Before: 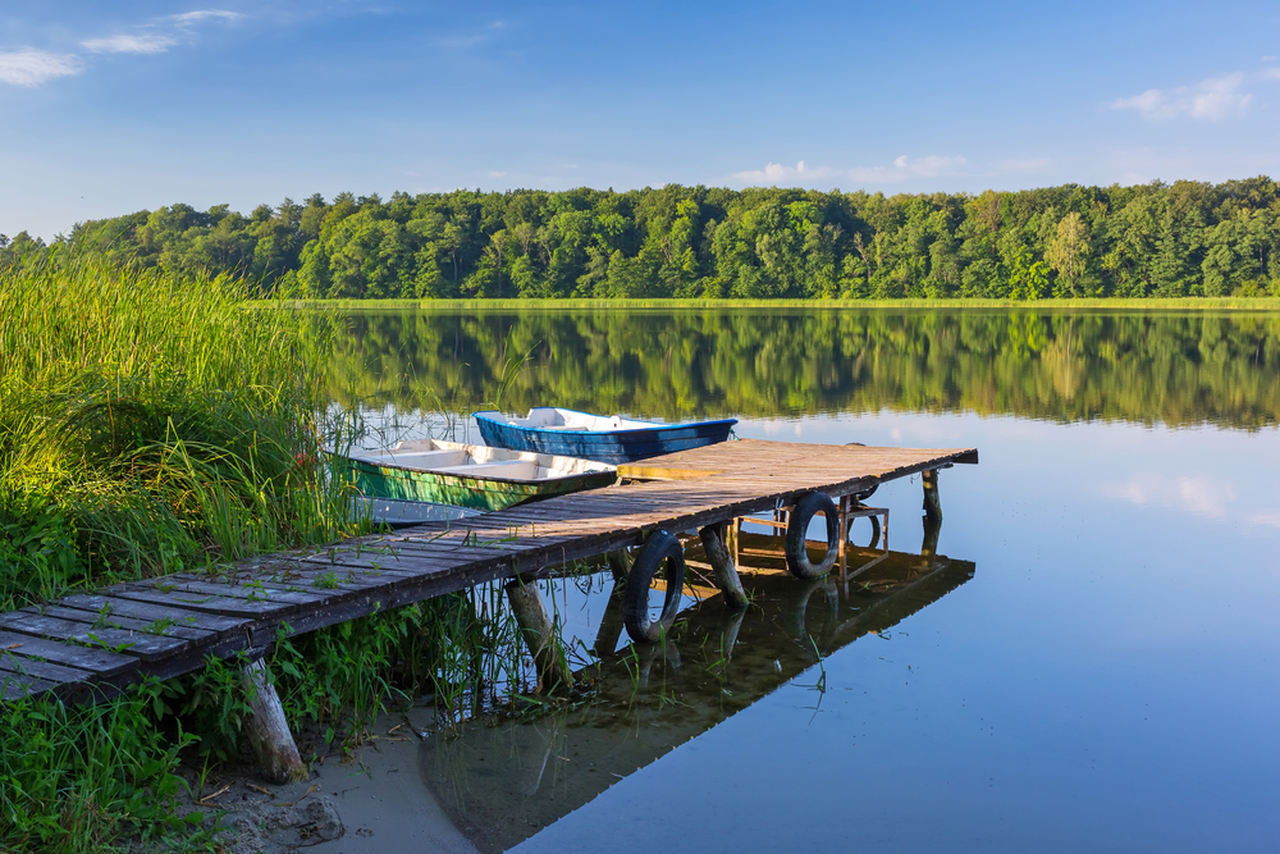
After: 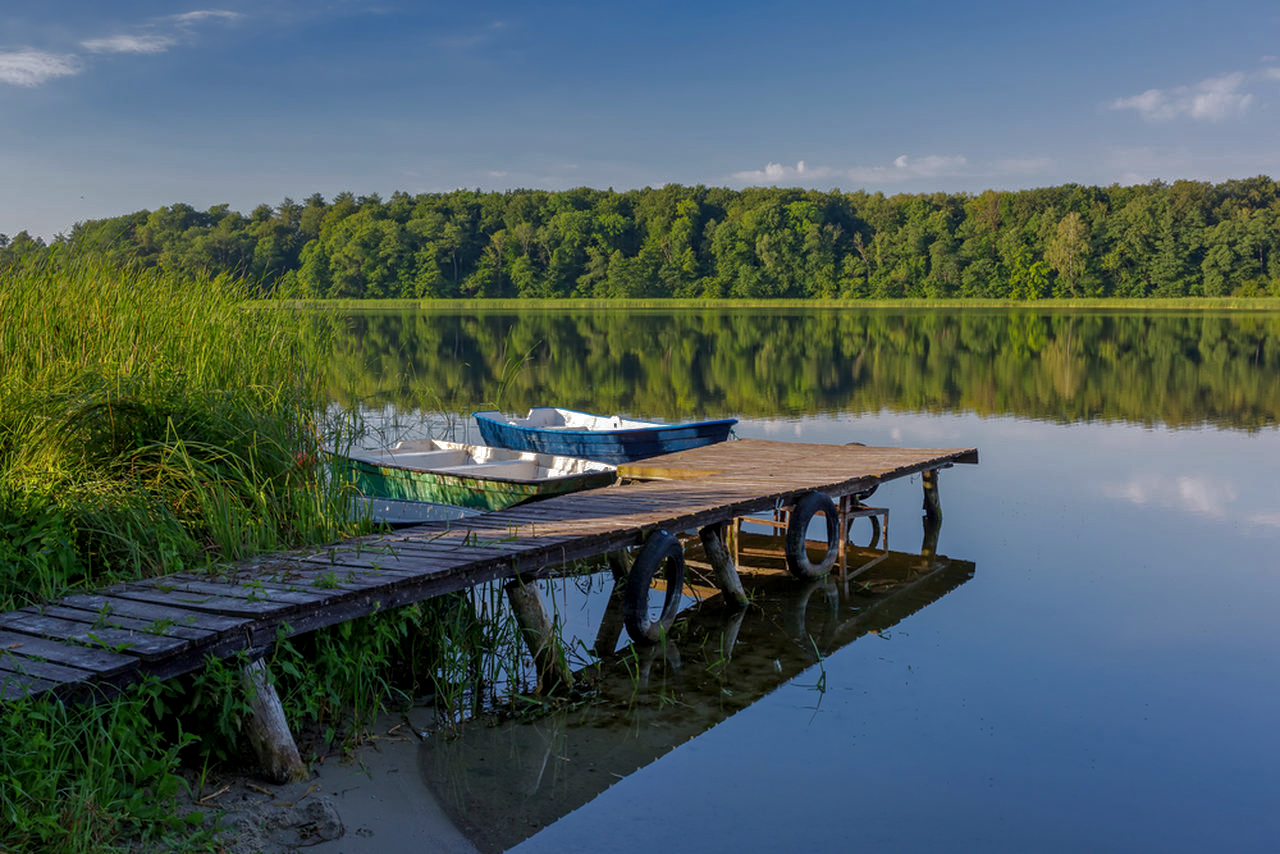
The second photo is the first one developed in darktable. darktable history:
local contrast: on, module defaults
base curve: curves: ch0 [(0, 0) (0.841, 0.609) (1, 1)]
tone equalizer: -8 EV -1.84 EV, -7 EV -1.16 EV, -6 EV -1.62 EV, smoothing diameter 25%, edges refinement/feathering 10, preserve details guided filter
